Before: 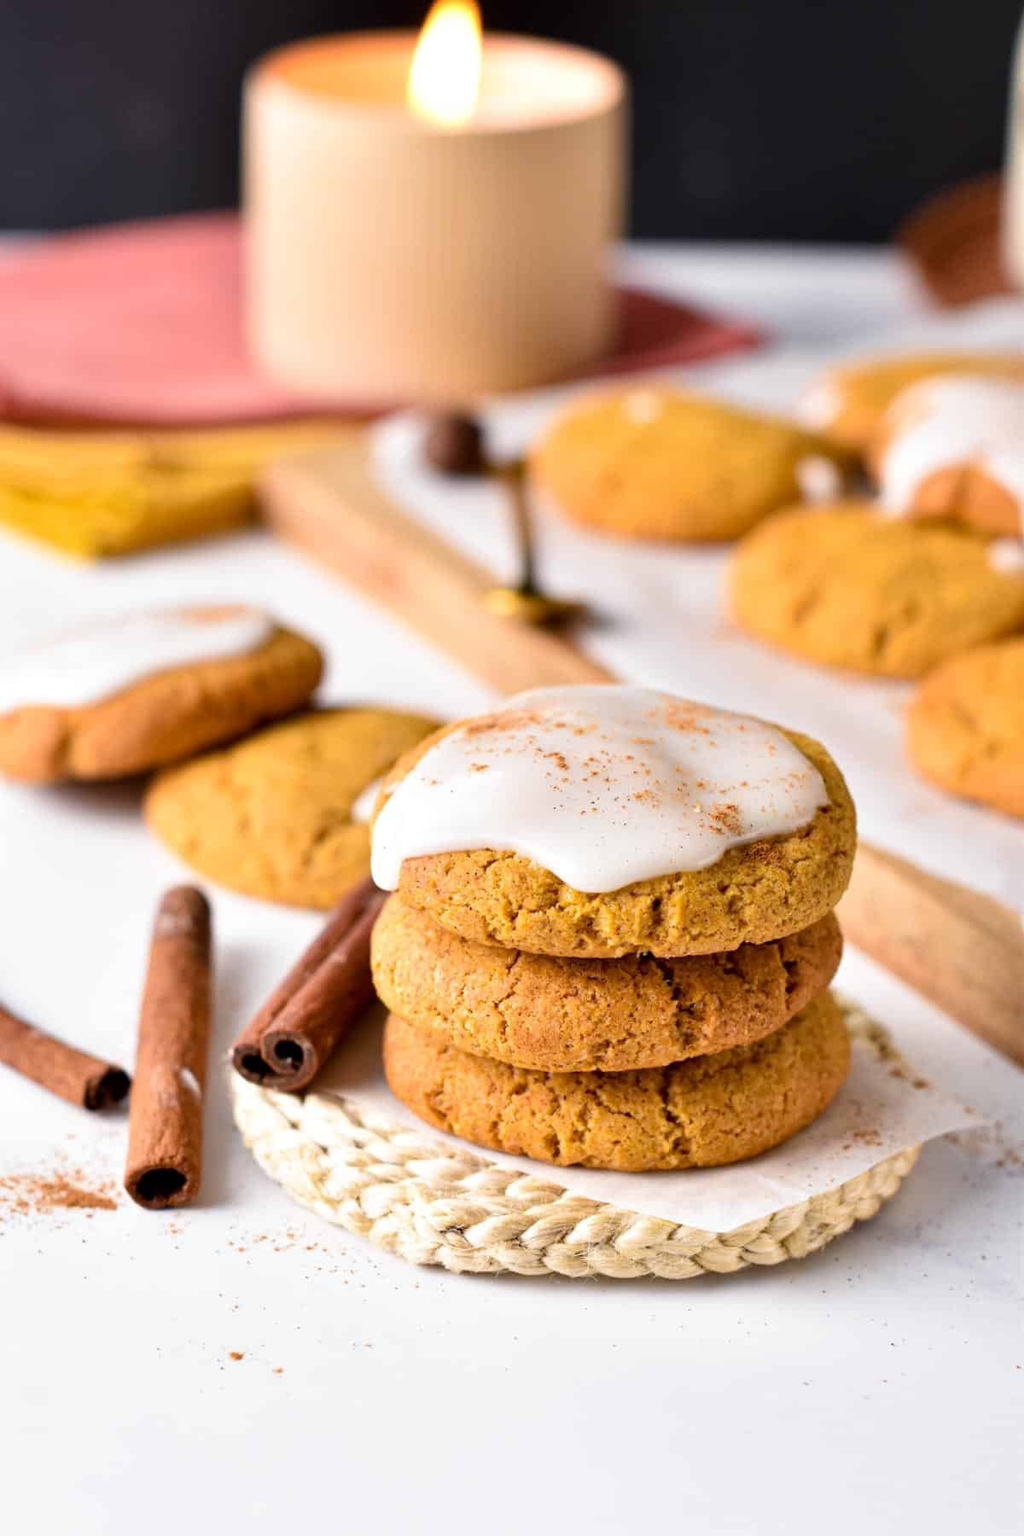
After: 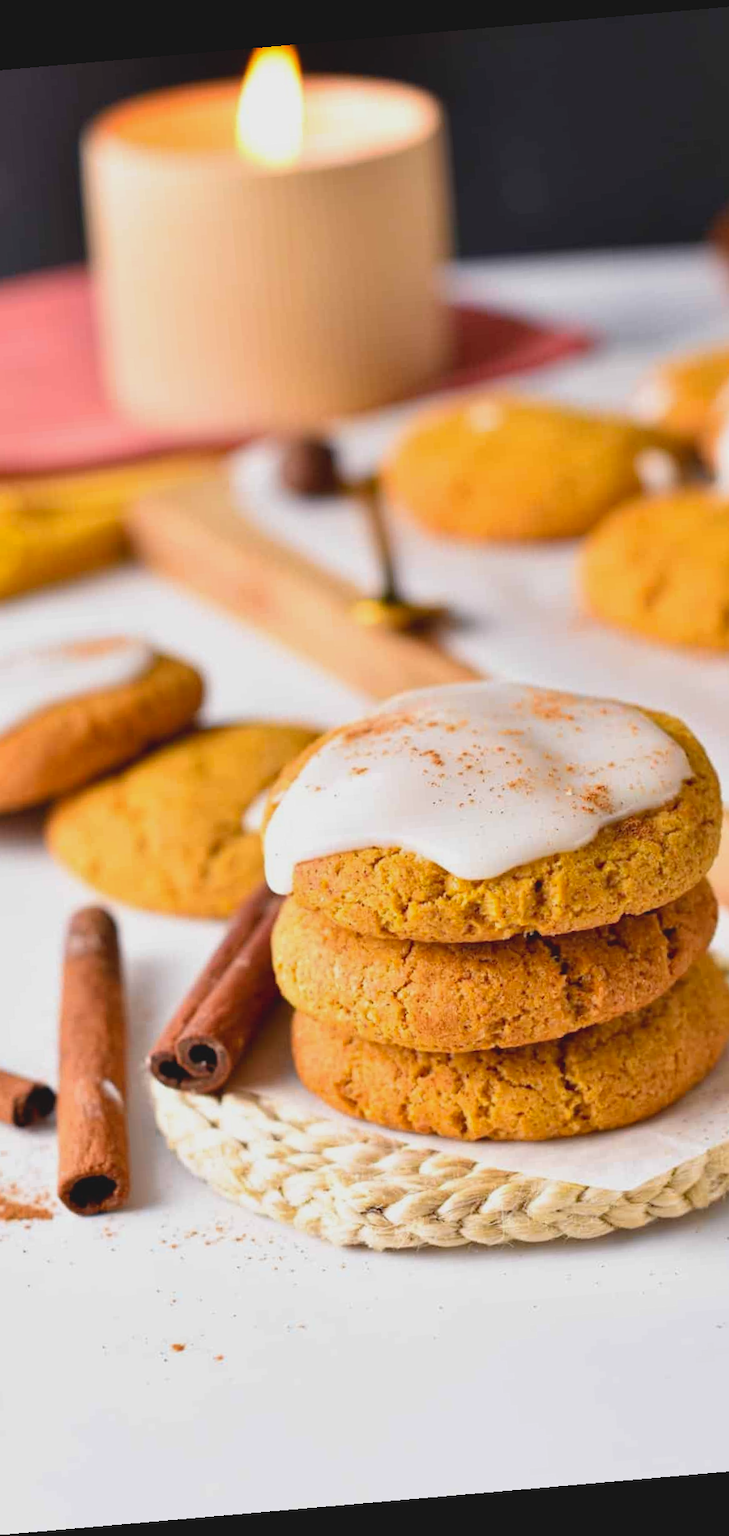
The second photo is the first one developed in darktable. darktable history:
crop and rotate: left 14.436%, right 18.898%
rotate and perspective: rotation -4.98°, automatic cropping off
lowpass: radius 0.1, contrast 0.85, saturation 1.1, unbound 0
